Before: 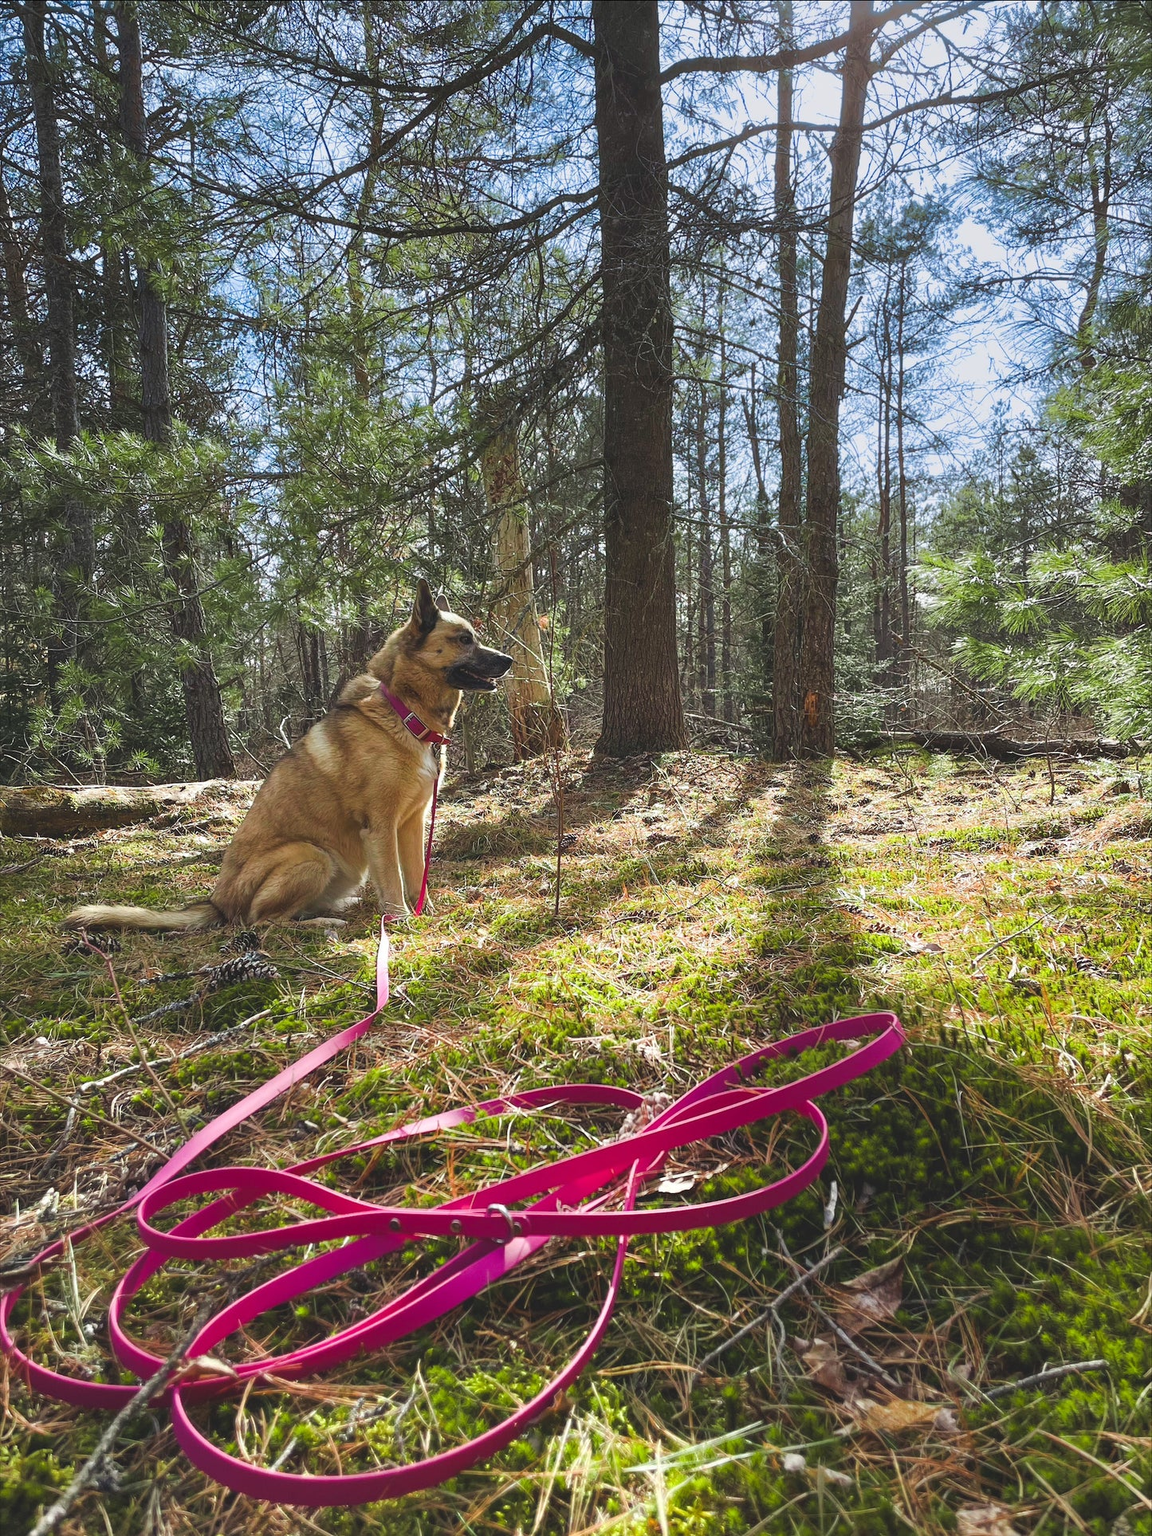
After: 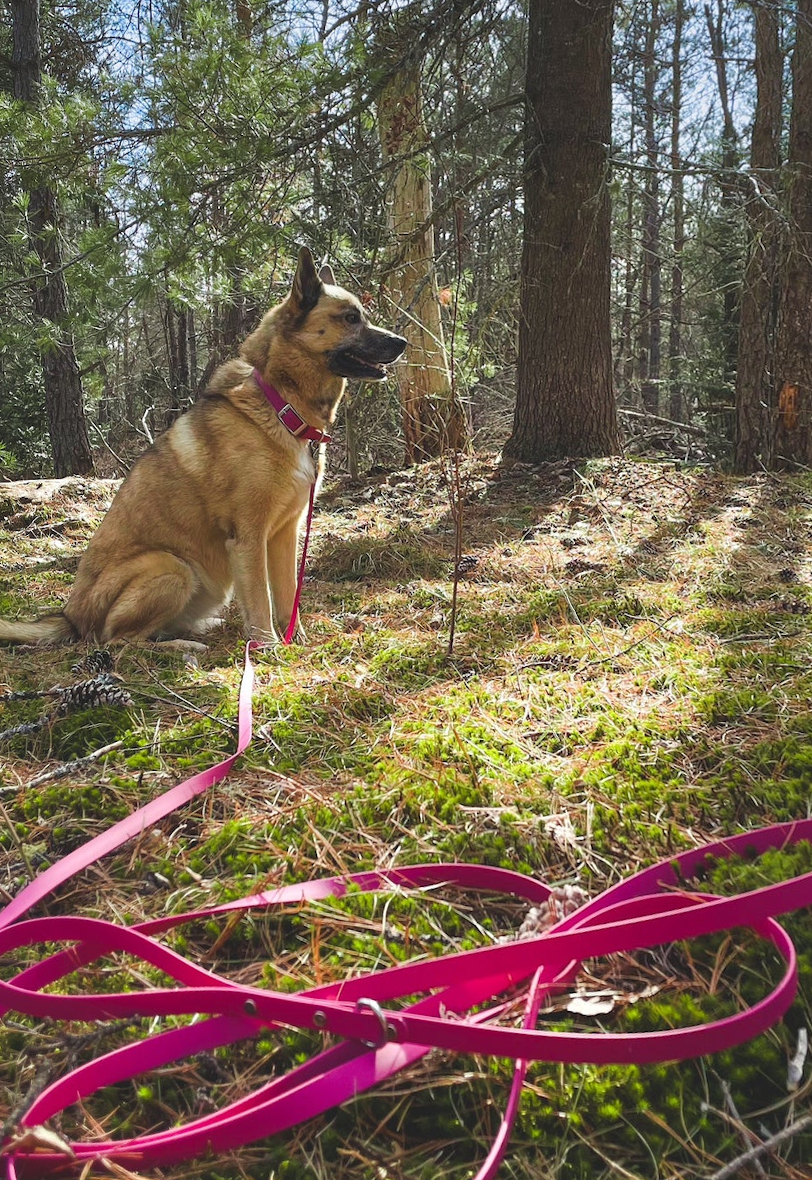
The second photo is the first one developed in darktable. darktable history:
crop: left 8.966%, top 23.852%, right 34.699%, bottom 4.703%
rotate and perspective: rotation 1.69°, lens shift (vertical) -0.023, lens shift (horizontal) -0.291, crop left 0.025, crop right 0.988, crop top 0.092, crop bottom 0.842
